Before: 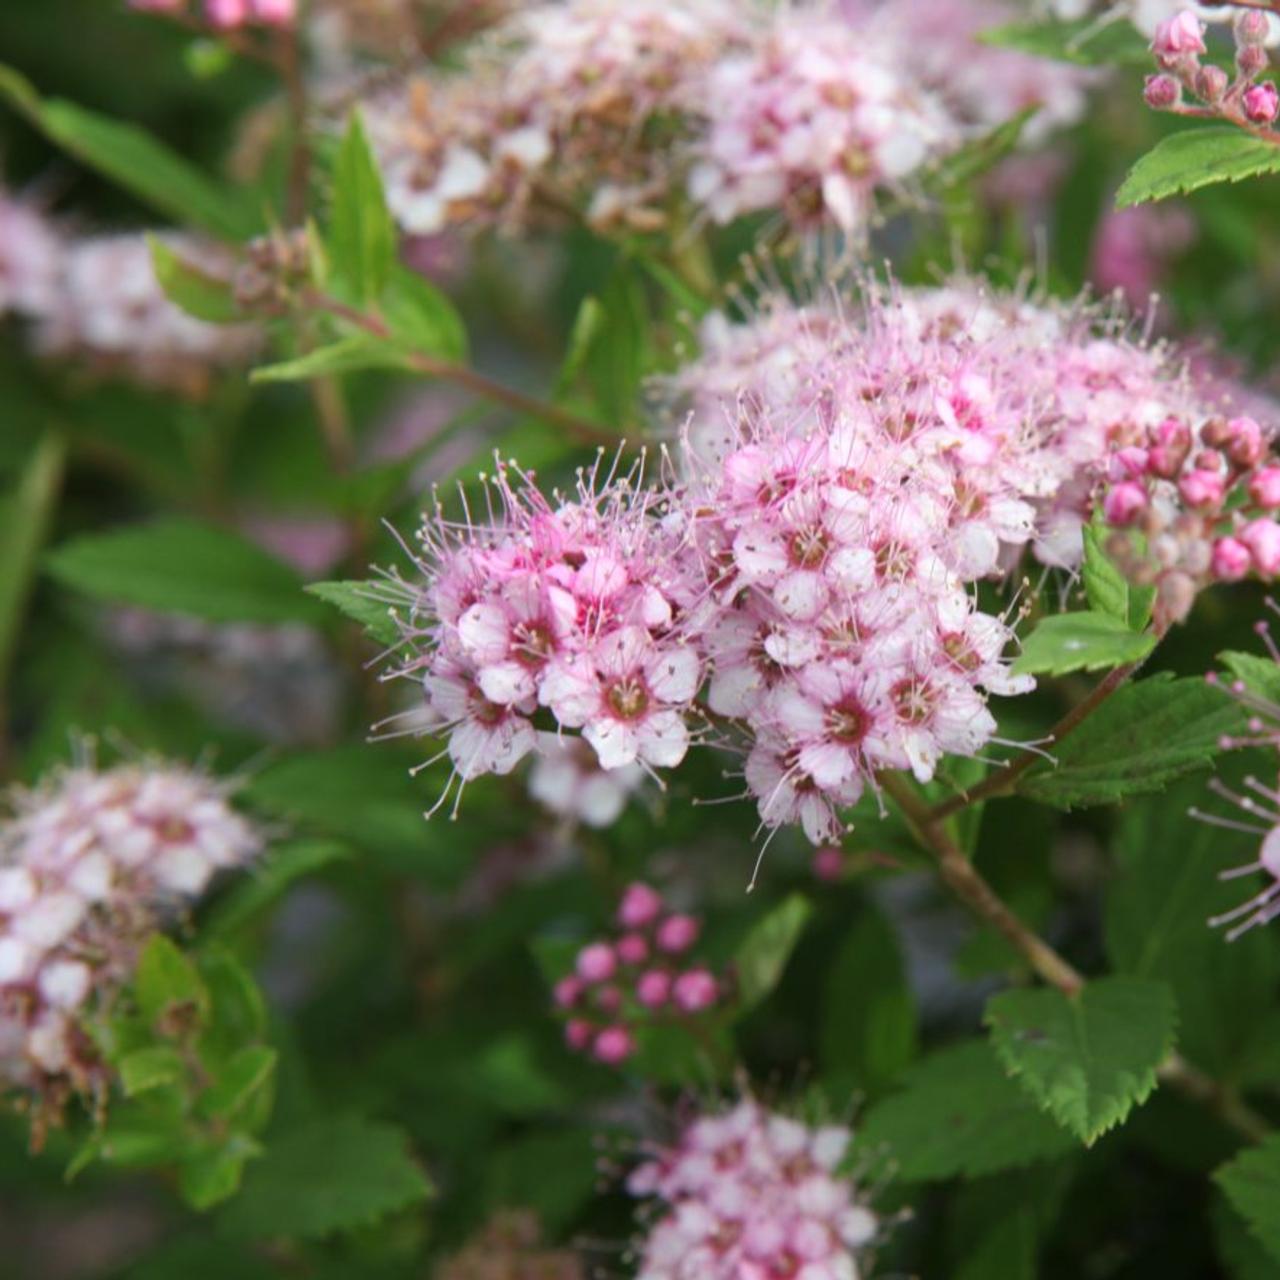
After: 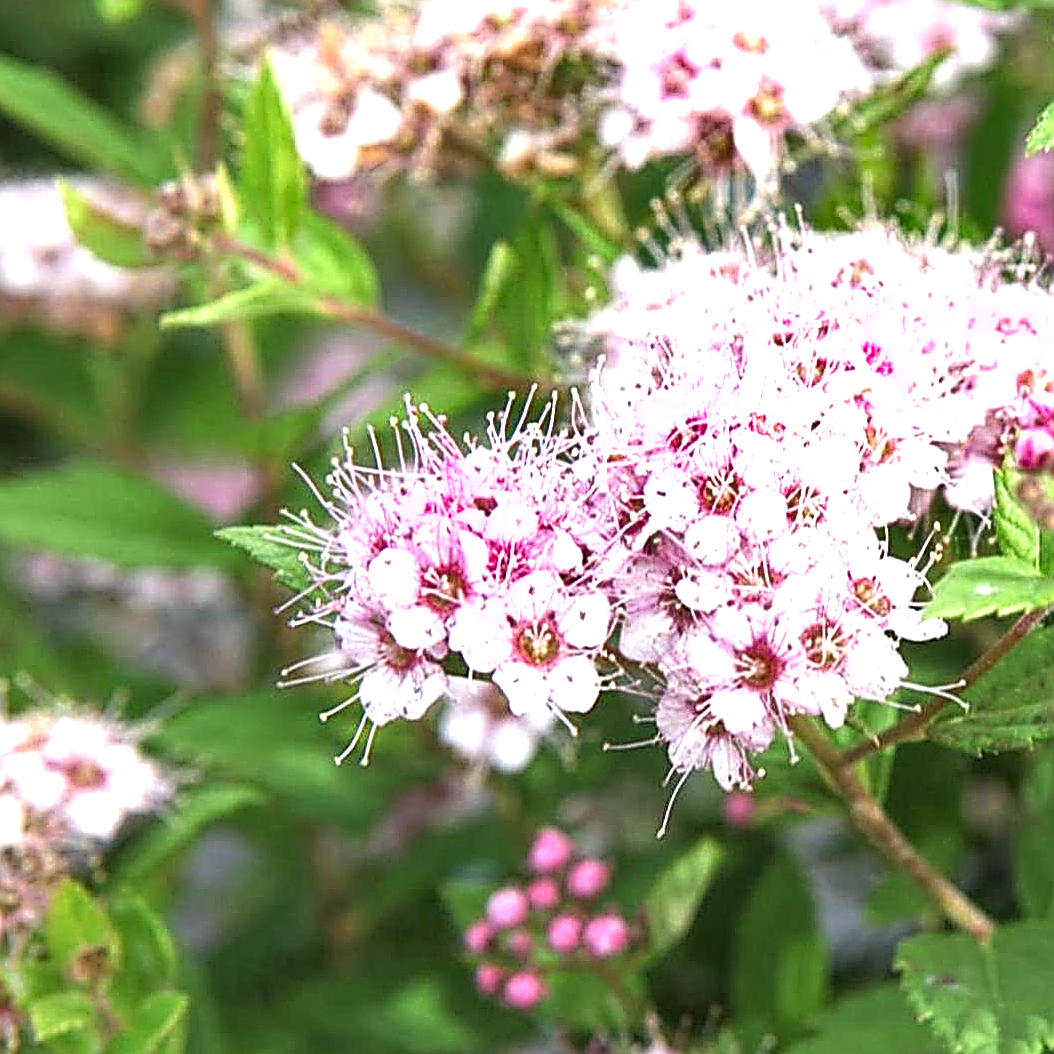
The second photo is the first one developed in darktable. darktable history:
sharpen: amount 1.997
crop and rotate: left 7.03%, top 4.373%, right 10.624%, bottom 13.209%
levels: black 3.8%, levels [0, 0.499, 1]
exposure: black level correction 0, exposure 1.199 EV, compensate exposure bias true, compensate highlight preservation false
local contrast: highlights 98%, shadows 87%, detail 160%, midtone range 0.2
shadows and highlights: low approximation 0.01, soften with gaussian
